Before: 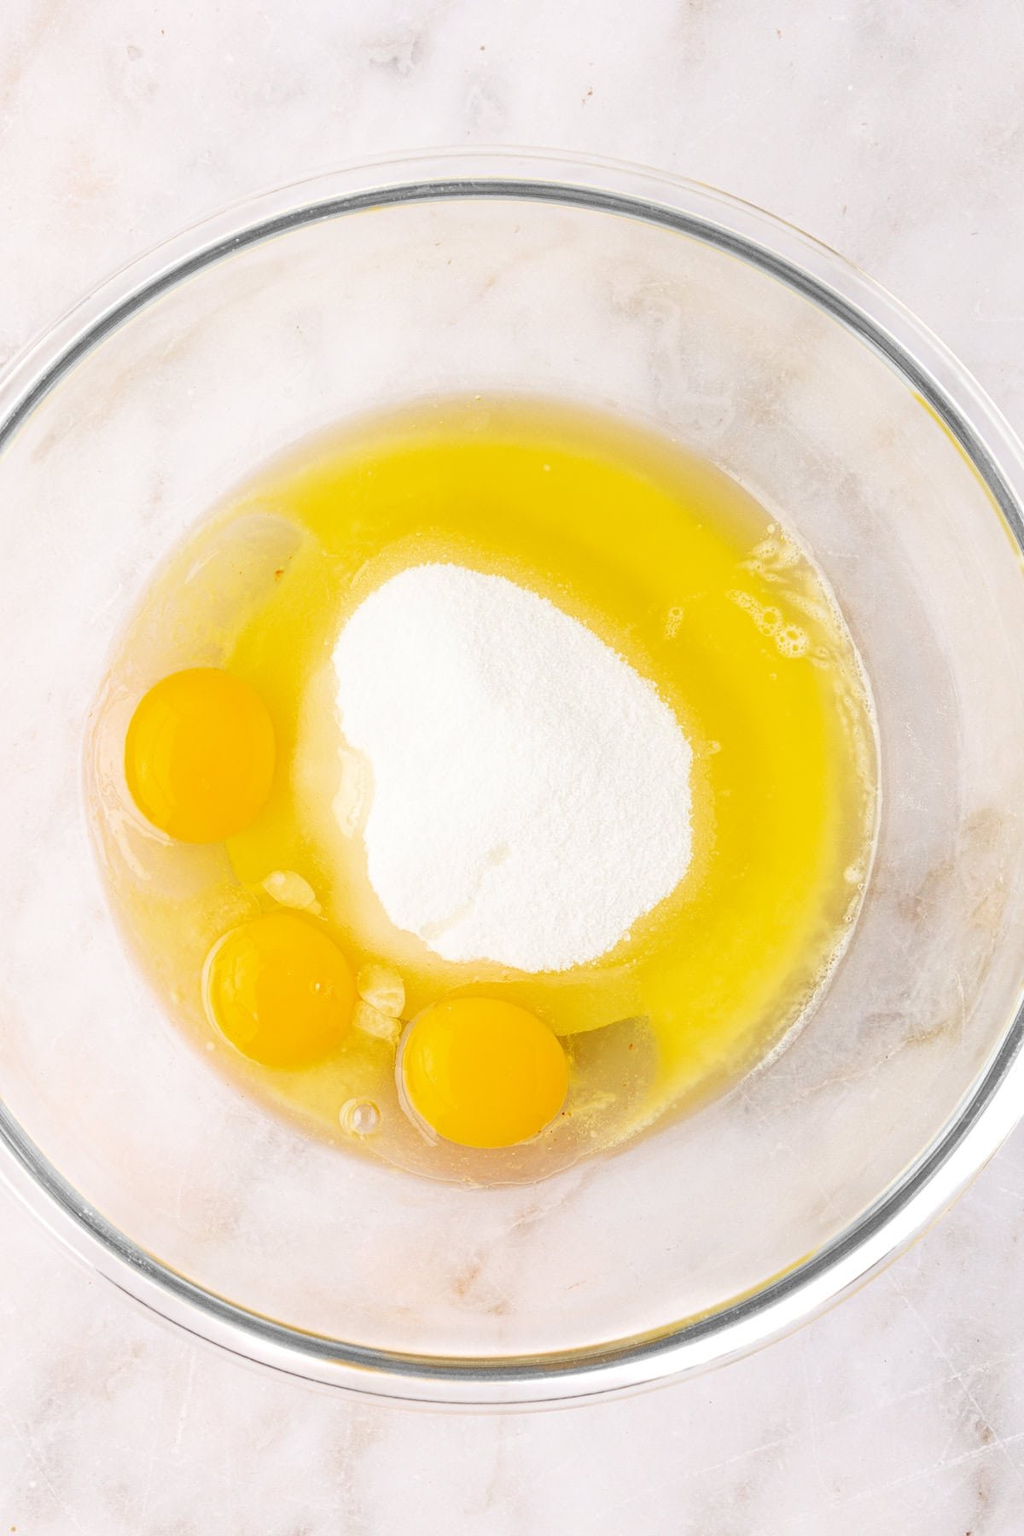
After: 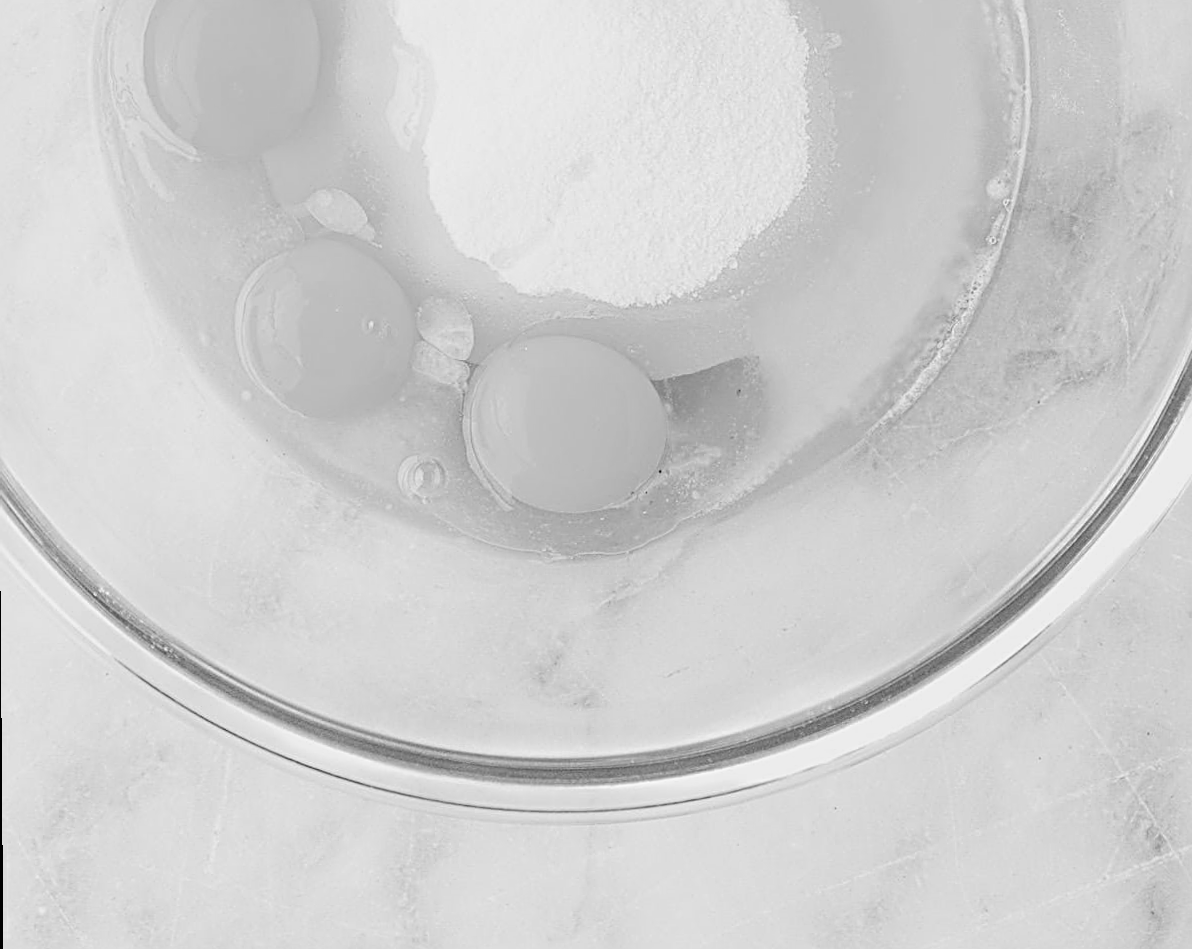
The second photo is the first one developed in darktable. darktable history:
rotate and perspective: rotation -0.45°, automatic cropping original format, crop left 0.008, crop right 0.992, crop top 0.012, crop bottom 0.988
crop and rotate: top 46.237%
sharpen: radius 2.676, amount 0.669
color balance rgb: shadows lift › chroma 1%, shadows lift › hue 113°, highlights gain › chroma 0.2%, highlights gain › hue 333°, perceptual saturation grading › global saturation 20%, perceptual saturation grading › highlights -50%, perceptual saturation grading › shadows 25%, contrast -10%
monochrome: on, module defaults
